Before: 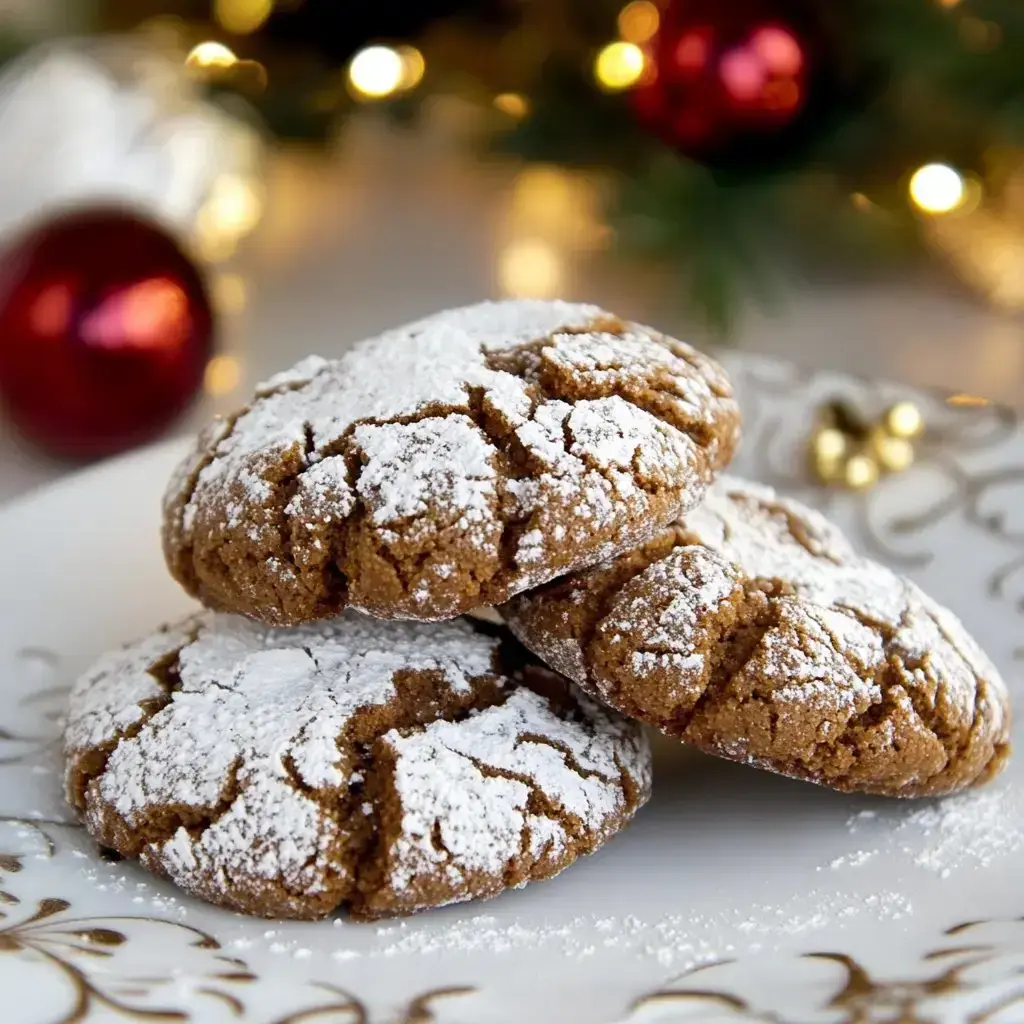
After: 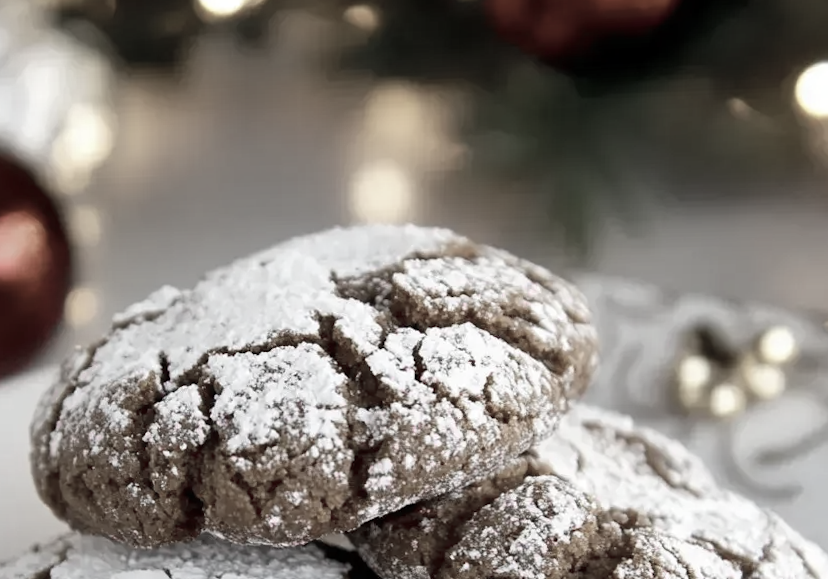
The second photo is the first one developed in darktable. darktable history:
color zones: curves: ch1 [(0, 0.34) (0.143, 0.164) (0.286, 0.152) (0.429, 0.176) (0.571, 0.173) (0.714, 0.188) (0.857, 0.199) (1, 0.34)]
rotate and perspective: rotation 0.062°, lens shift (vertical) 0.115, lens shift (horizontal) -0.133, crop left 0.047, crop right 0.94, crop top 0.061, crop bottom 0.94
crop and rotate: left 9.345%, top 7.22%, right 4.982%, bottom 32.331%
